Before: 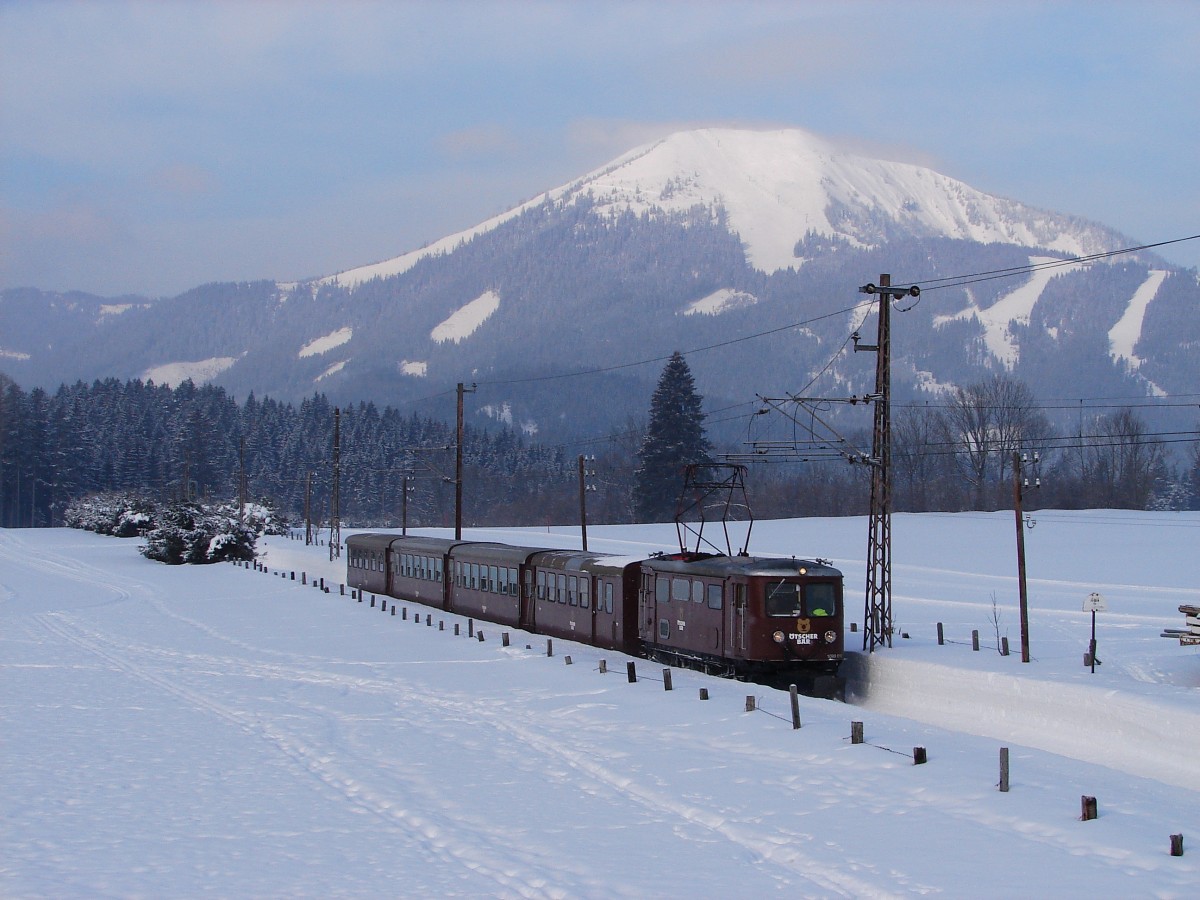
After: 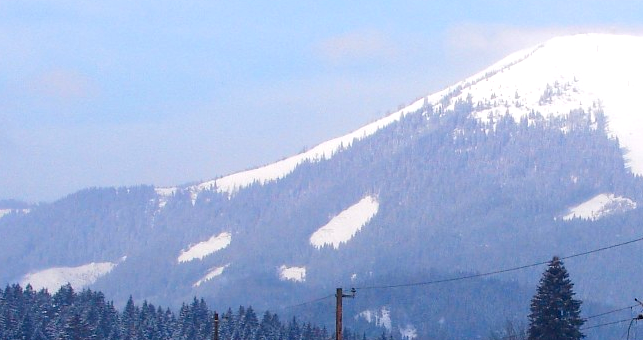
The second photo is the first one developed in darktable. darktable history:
crop: left 10.121%, top 10.631%, right 36.218%, bottom 51.526%
color balance rgb: global offset › luminance -0.51%, perceptual saturation grading › global saturation 27.53%, perceptual saturation grading › highlights -25%, perceptual saturation grading › shadows 25%, perceptual brilliance grading › highlights 6.62%, perceptual brilliance grading › mid-tones 17.07%, perceptual brilliance grading › shadows -5.23%
exposure: black level correction 0, exposure 0.5 EV, compensate highlight preservation false
